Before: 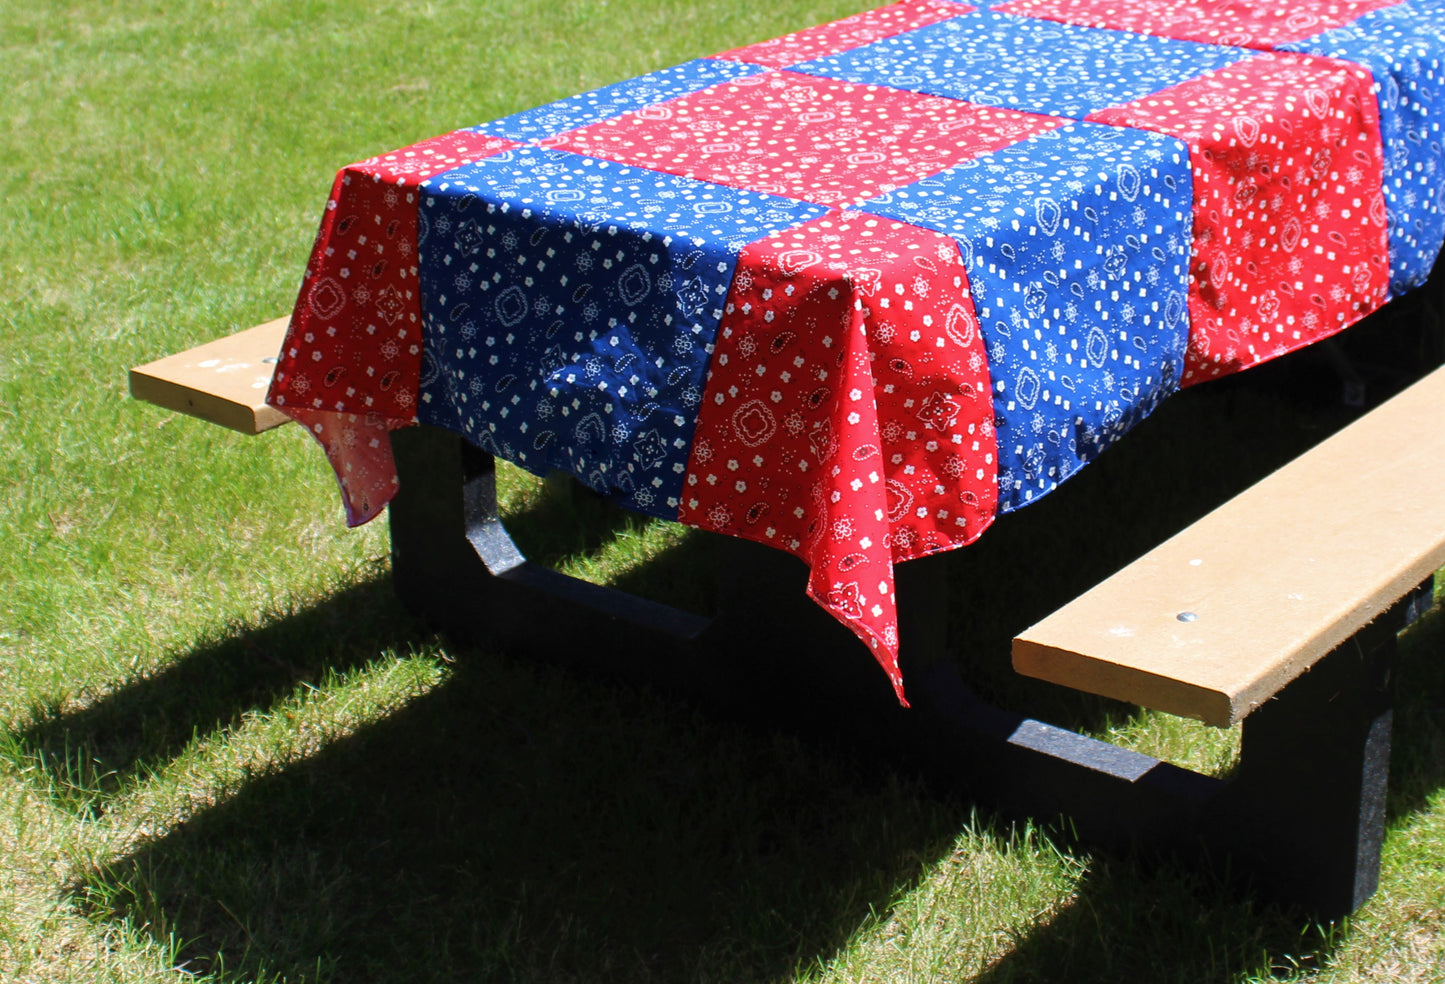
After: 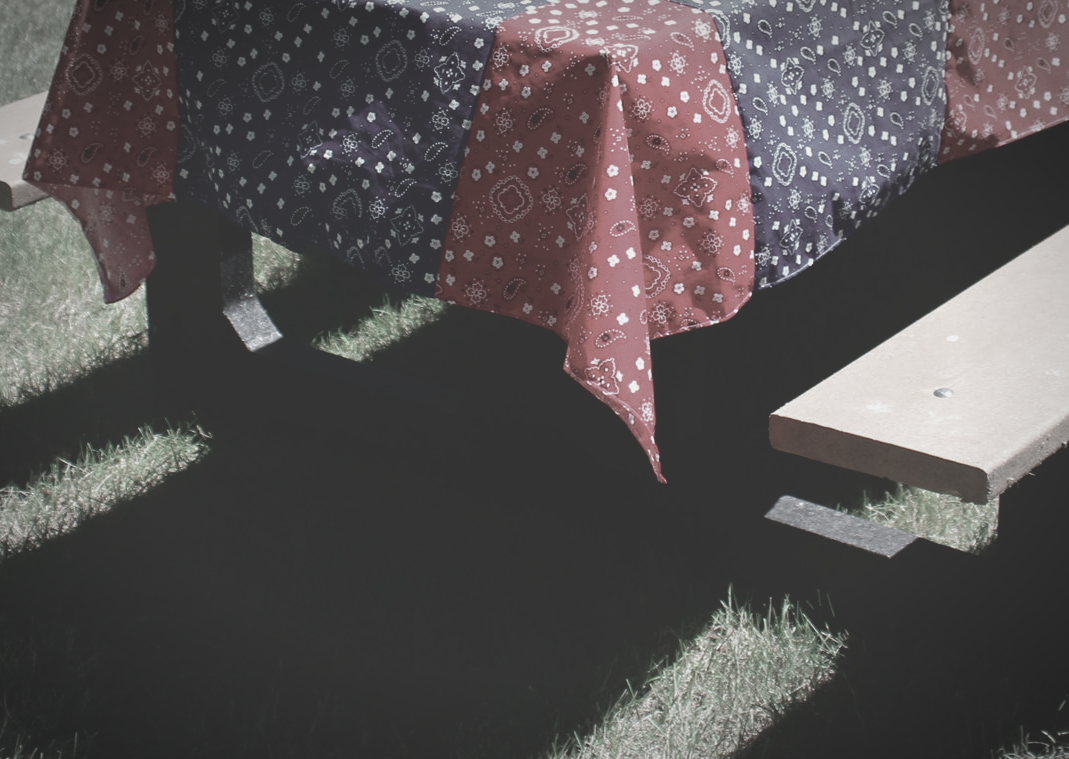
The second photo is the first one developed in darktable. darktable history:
tone curve: curves: ch0 [(0, 0.211) (0.15, 0.25) (1, 0.953)], color space Lab, independent channels, preserve colors none
vignetting: automatic ratio true
color contrast: green-magenta contrast 0.3, blue-yellow contrast 0.15
crop: left 16.871%, top 22.857%, right 9.116%
